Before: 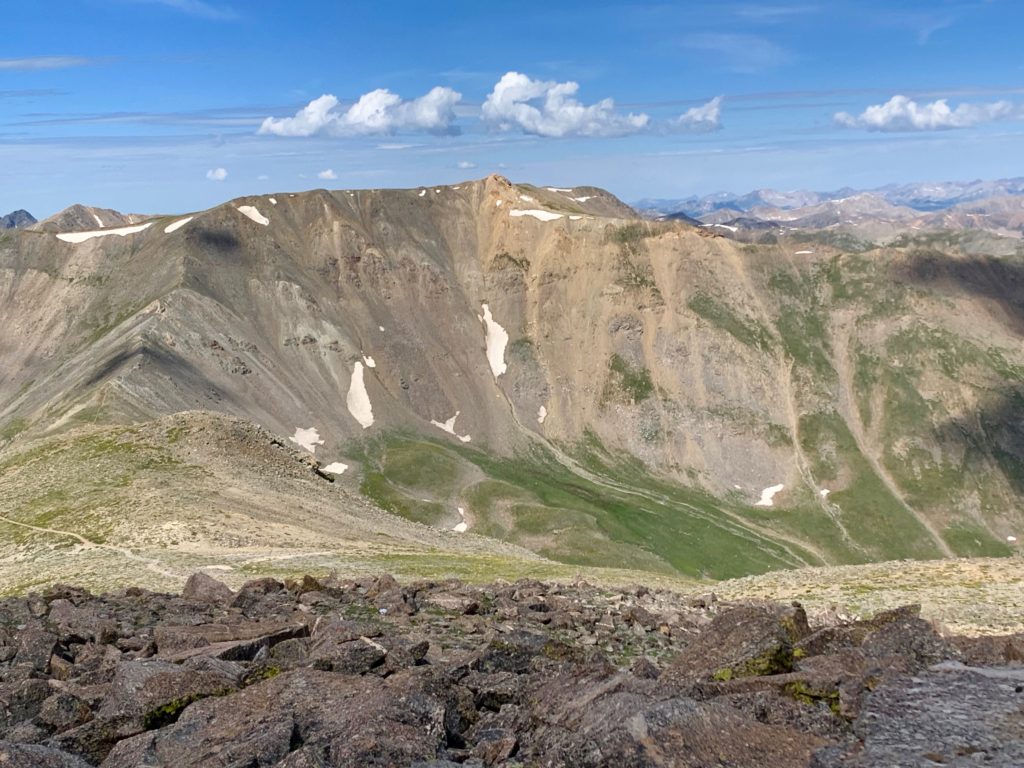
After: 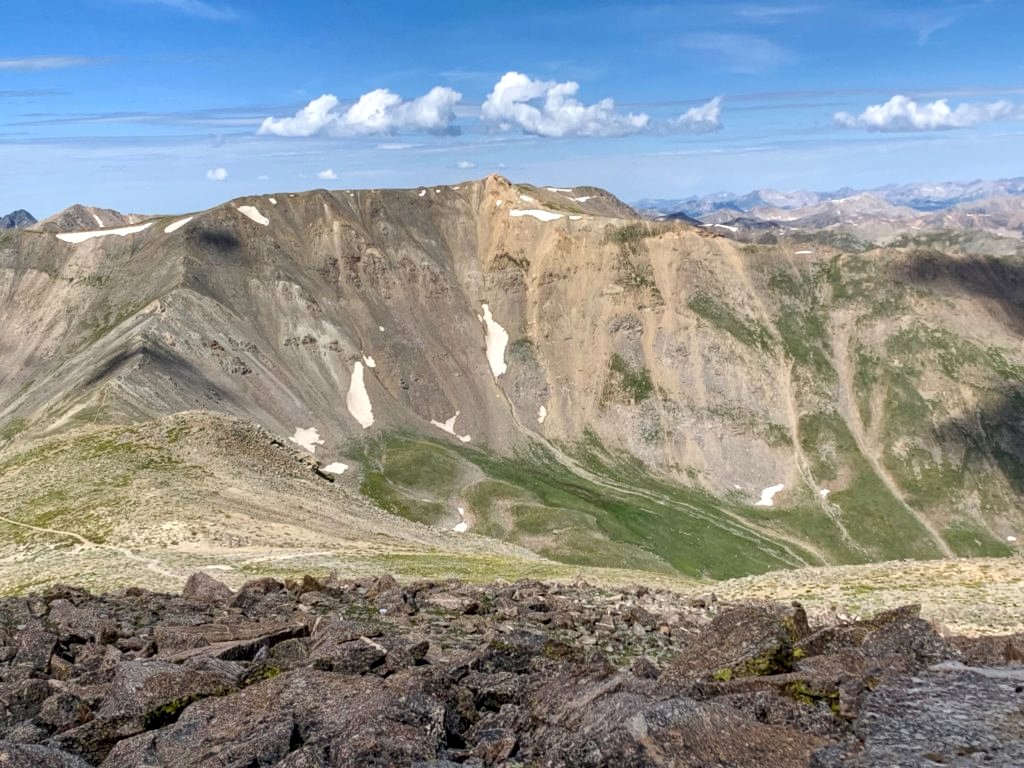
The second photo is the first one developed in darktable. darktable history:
white balance: emerald 1
local contrast: on, module defaults
contrast brightness saturation: contrast 0.1, brightness 0.02, saturation 0.02
